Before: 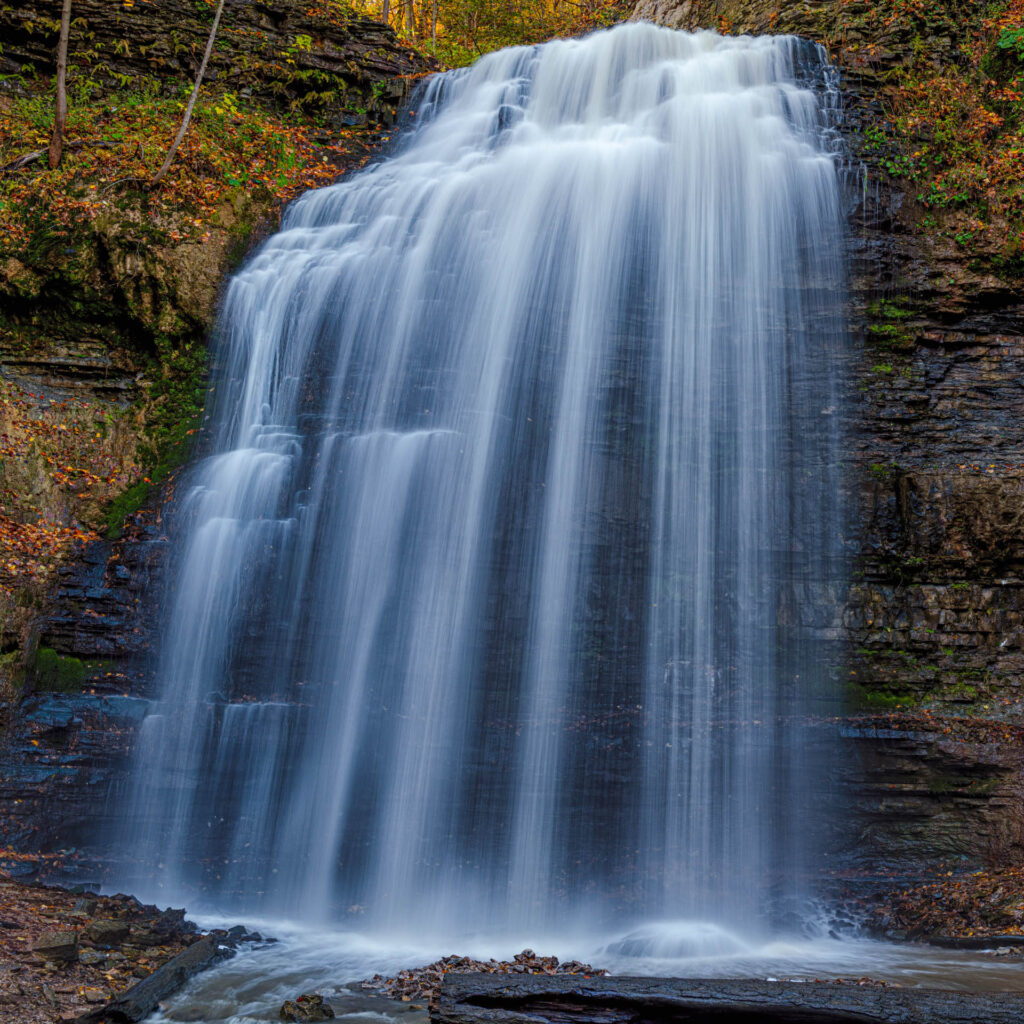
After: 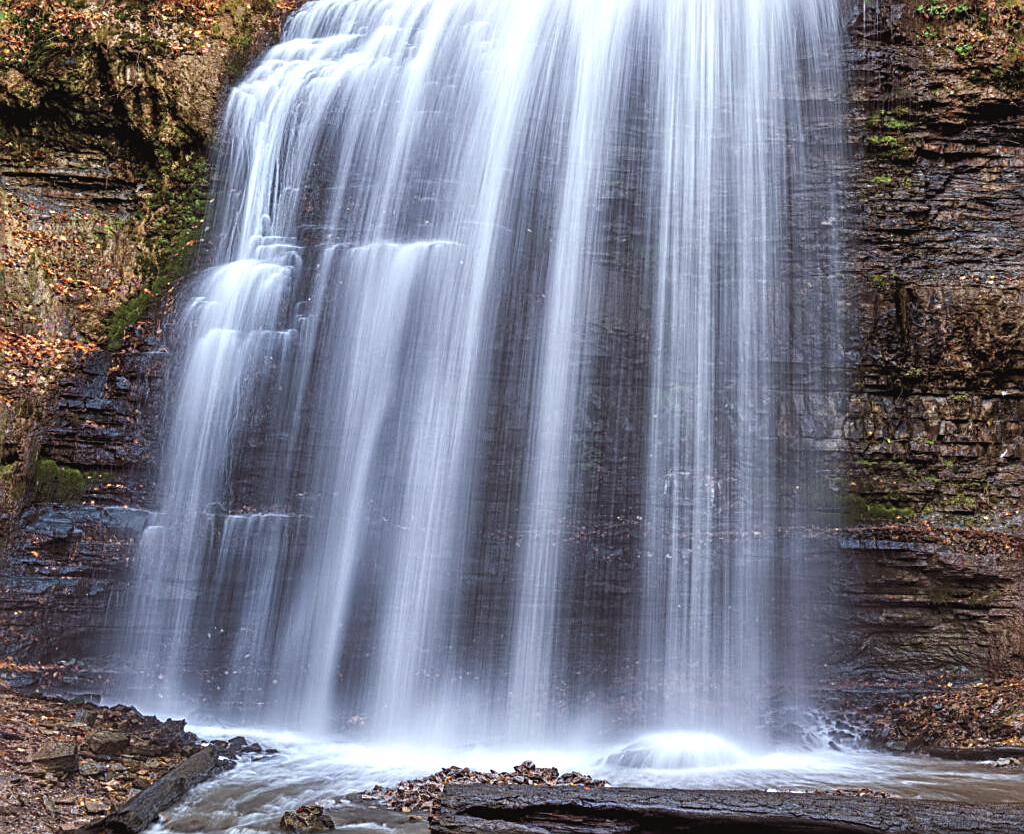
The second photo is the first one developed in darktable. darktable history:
exposure: black level correction 0, exposure 0.5 EV, compensate exposure bias true, compensate highlight preservation false
crop and rotate: top 18.507%
contrast brightness saturation: contrast -0.05, saturation -0.41
rgb levels: mode RGB, independent channels, levels [[0, 0.5, 1], [0, 0.521, 1], [0, 0.536, 1]]
sharpen: on, module defaults
